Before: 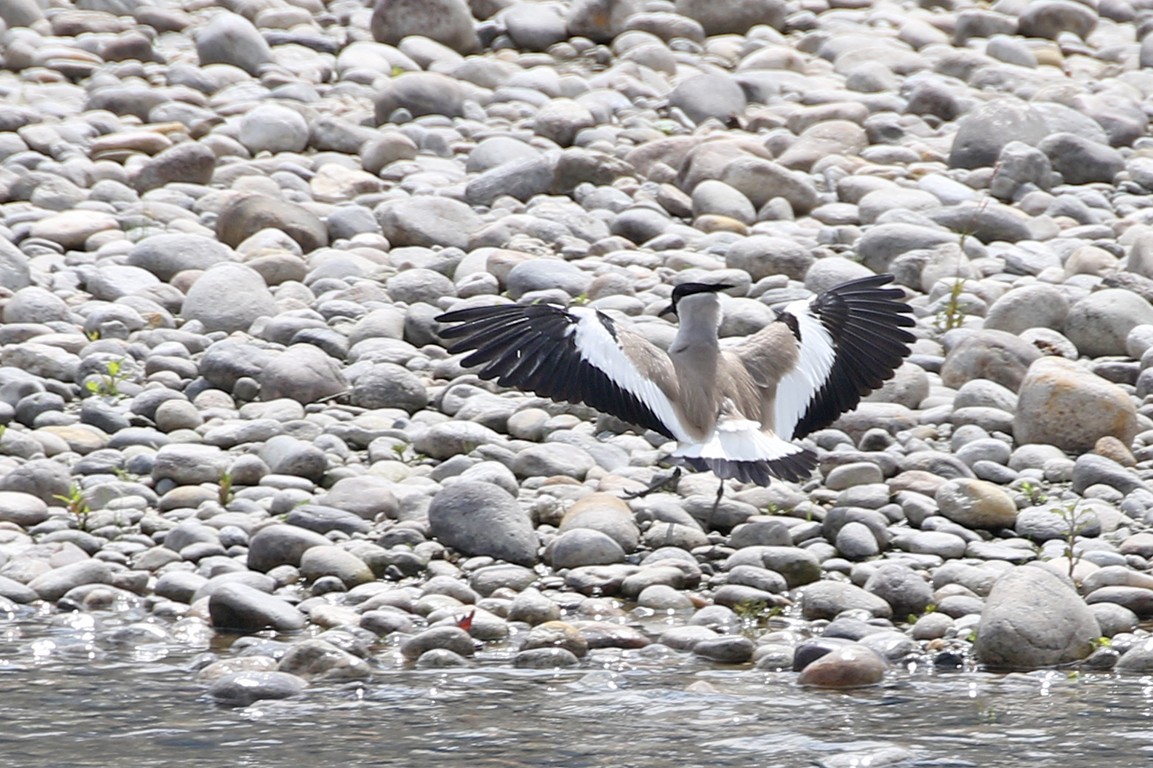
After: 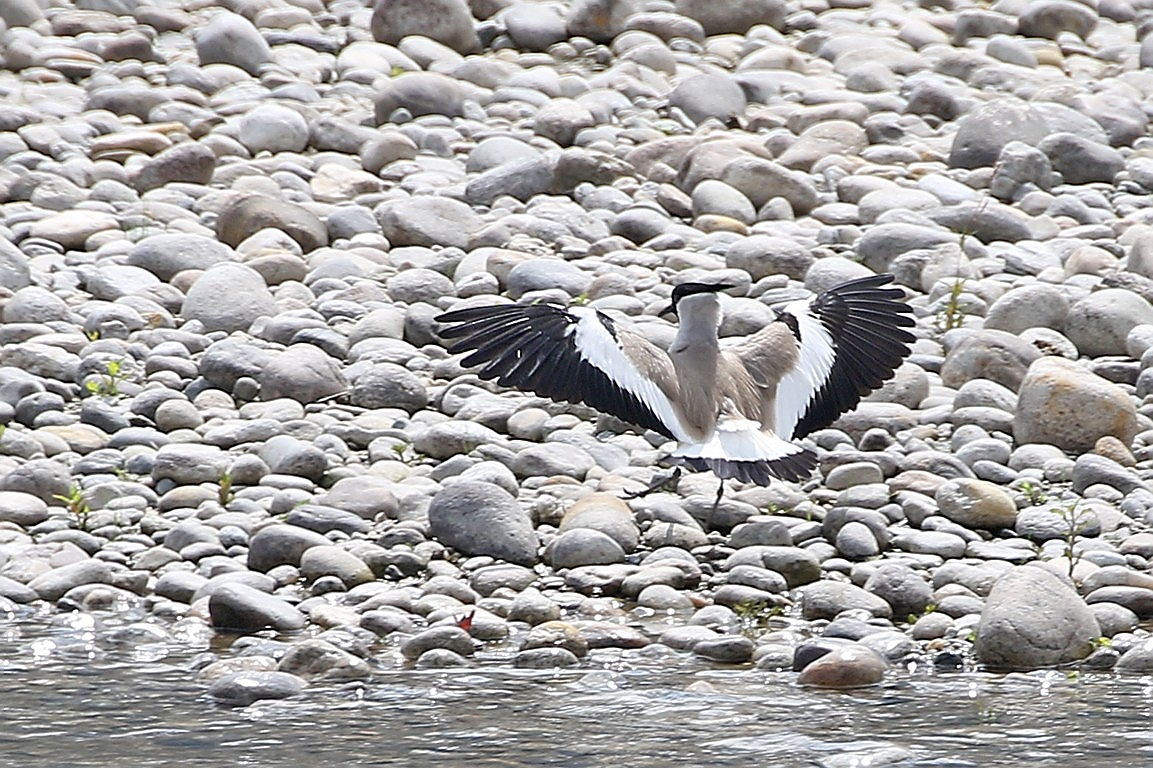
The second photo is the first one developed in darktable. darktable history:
sharpen: radius 1.401, amount 1.242, threshold 0.675
